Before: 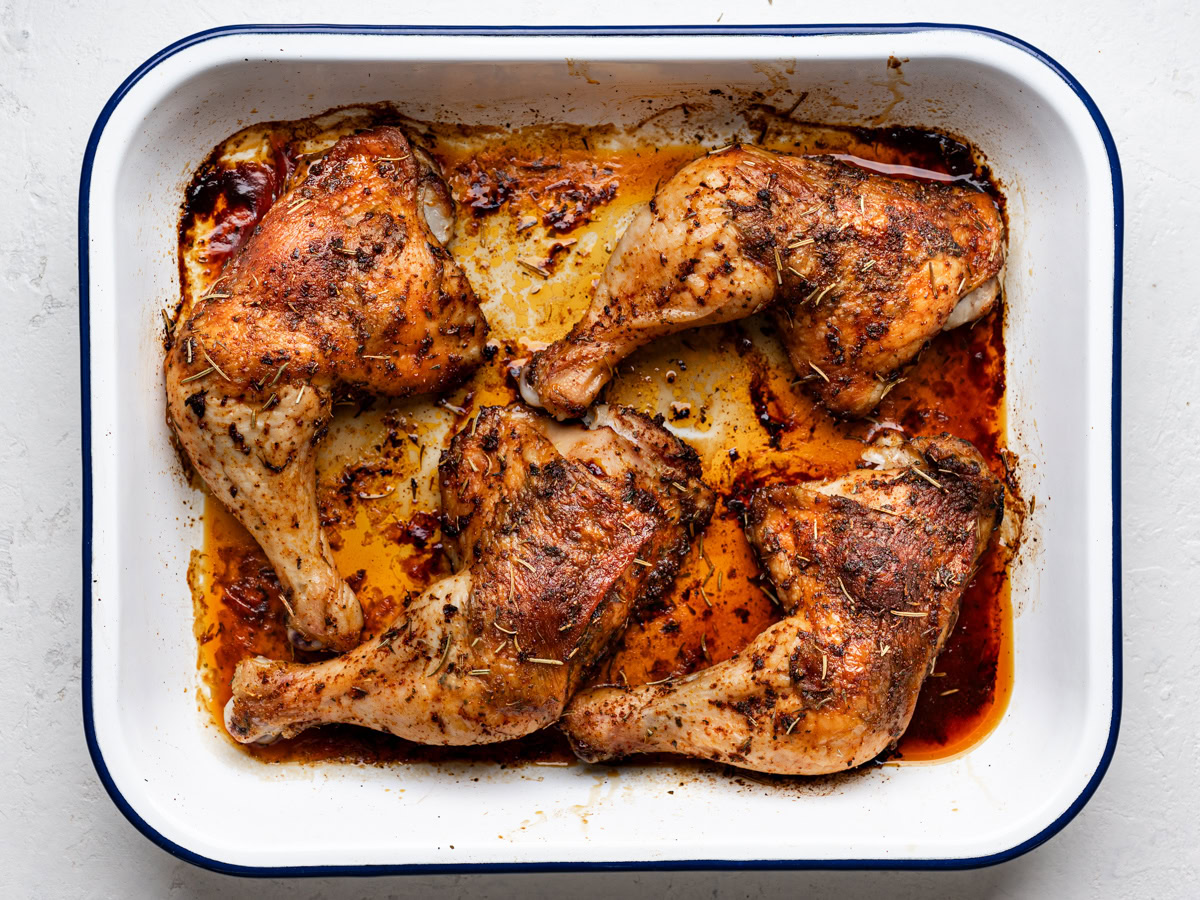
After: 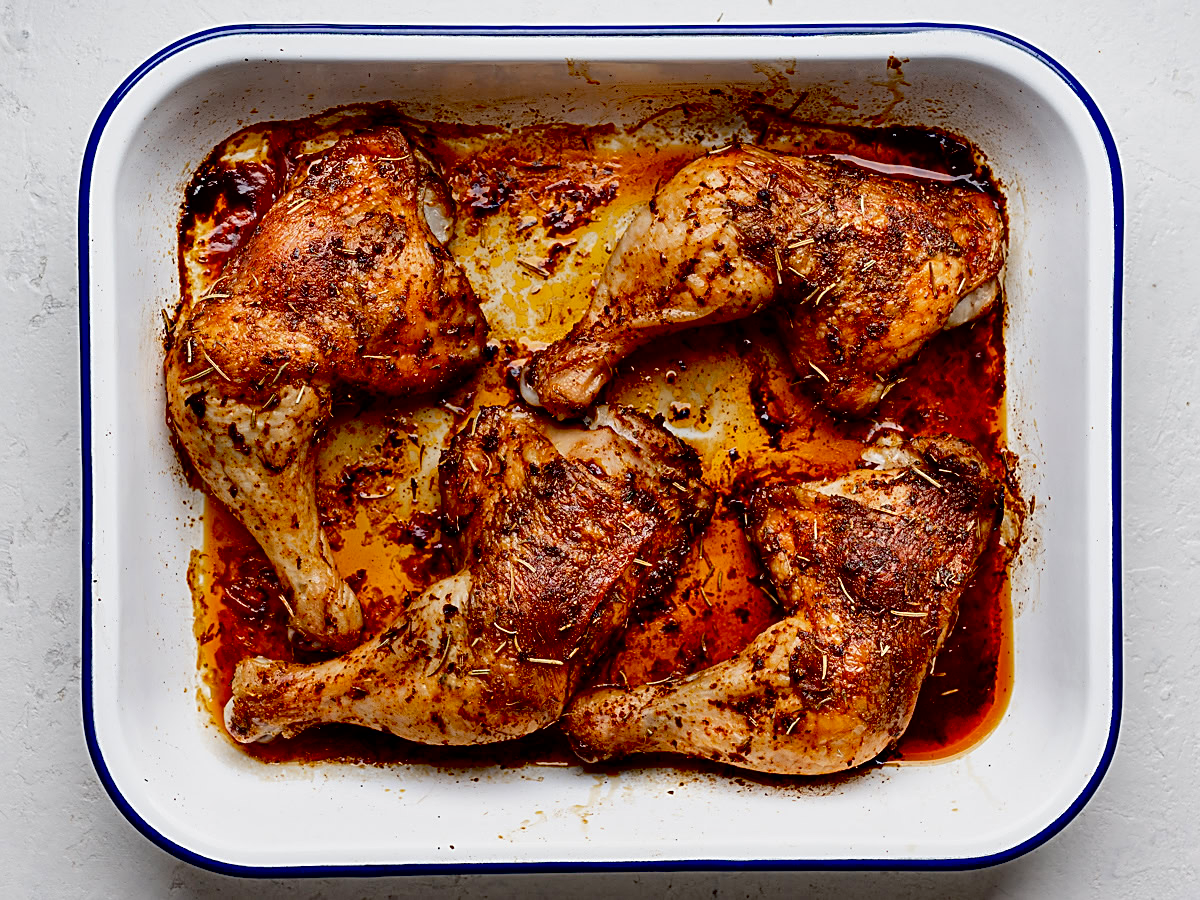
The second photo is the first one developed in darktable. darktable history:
exposure: black level correction 0.046, exposure -0.229 EV, compensate highlight preservation false
local contrast: mode bilateral grid, contrast 21, coarseness 50, detail 119%, midtone range 0.2
sharpen: radius 1.982
